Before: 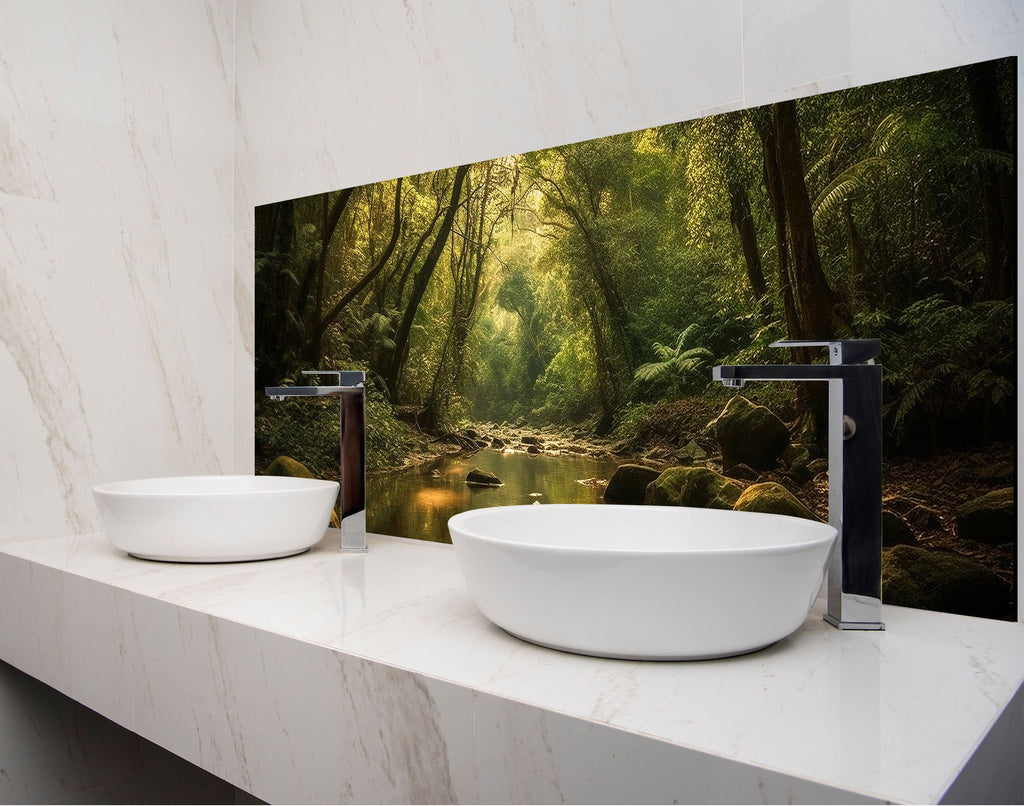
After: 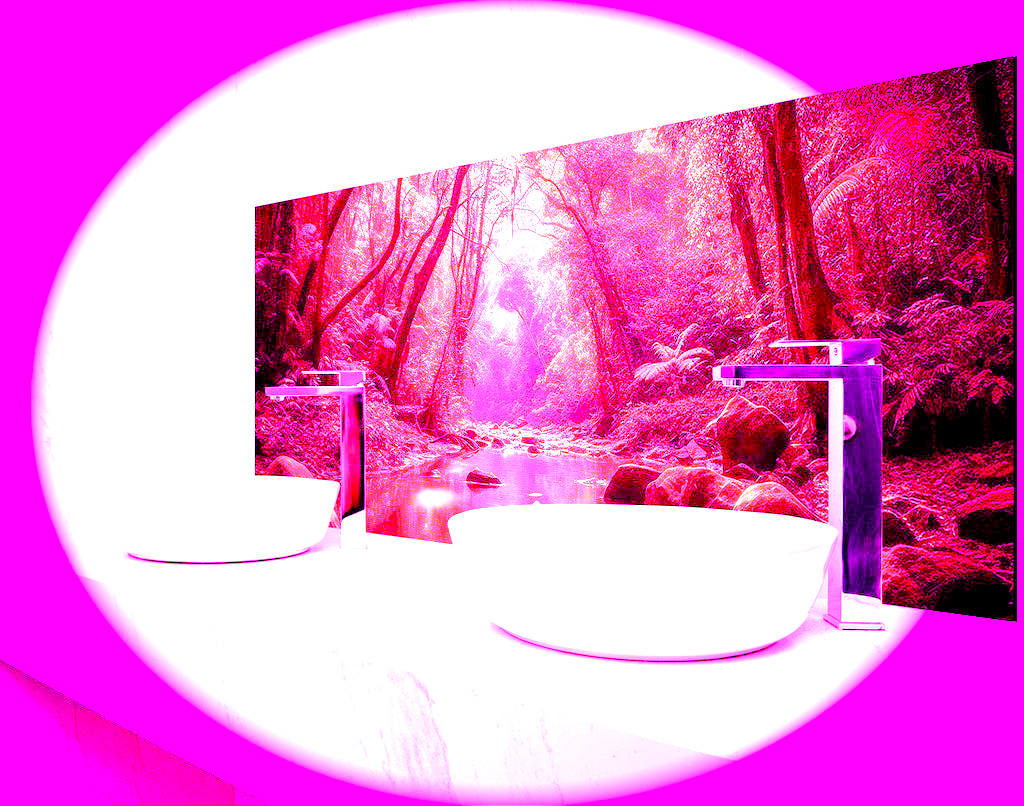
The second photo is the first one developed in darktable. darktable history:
color balance rgb: shadows lift › chroma 1%, shadows lift › hue 240.84°, highlights gain › chroma 2%, highlights gain › hue 73.2°, global offset › luminance -0.5%, perceptual saturation grading › global saturation 20%, perceptual saturation grading › highlights -25%, perceptual saturation grading › shadows 50%, global vibrance 15%
vignetting: fall-off start 88.53%, fall-off radius 44.2%, saturation 0.376, width/height ratio 1.161
white balance: red 8, blue 8
exposure: compensate highlight preservation false
